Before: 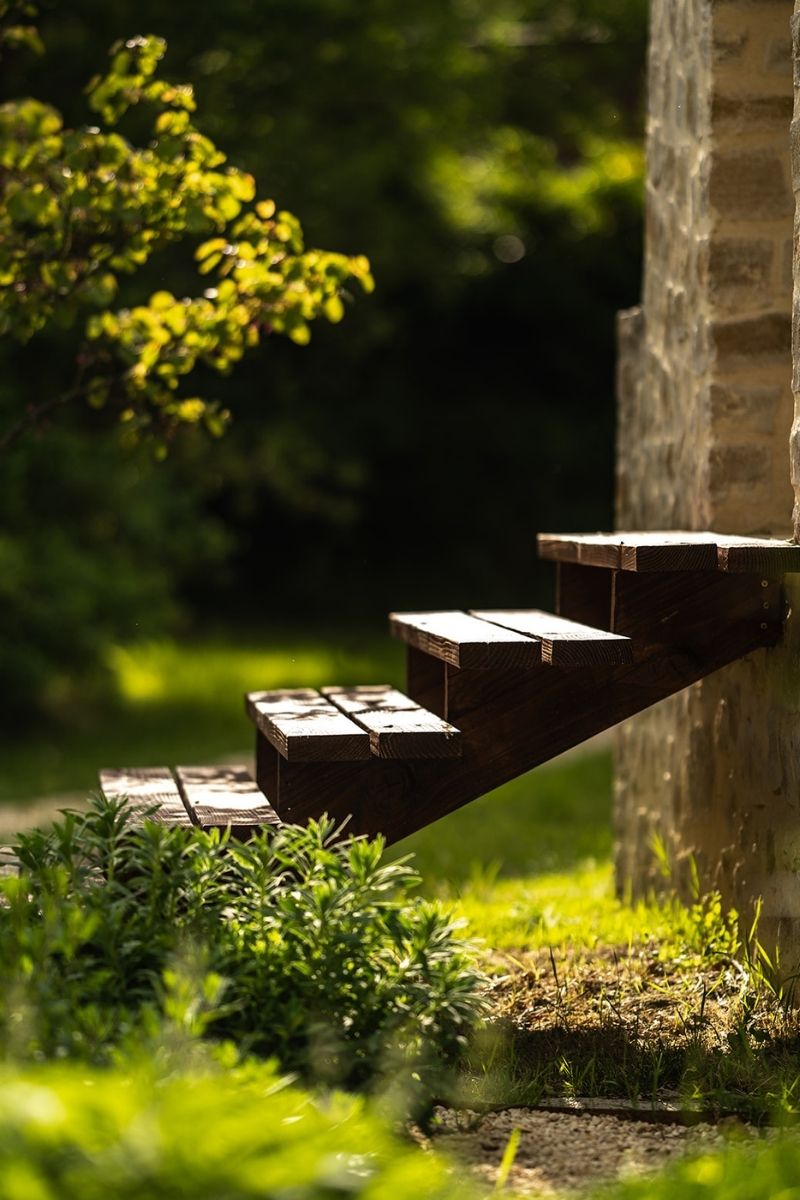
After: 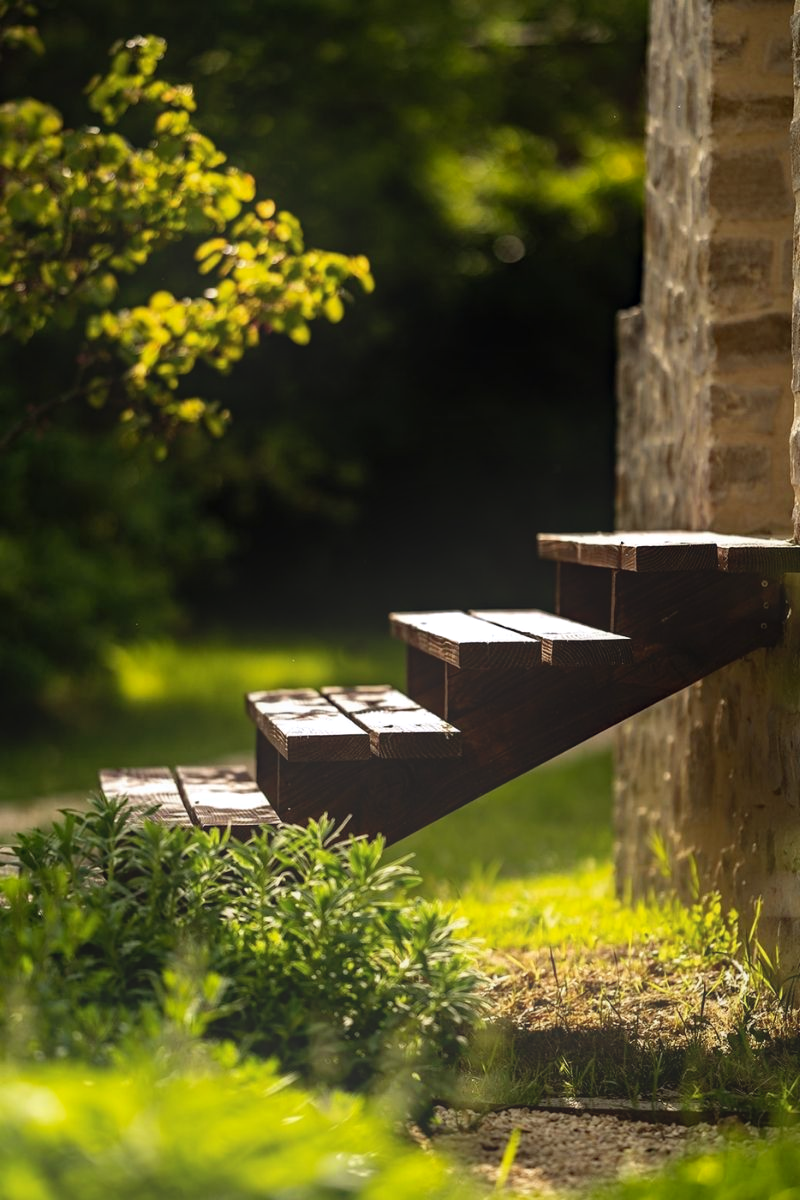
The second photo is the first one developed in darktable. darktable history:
shadows and highlights: shadows 19.13, highlights -83.41, soften with gaussian
contrast equalizer: octaves 7, y [[0.6 ×6], [0.55 ×6], [0 ×6], [0 ×6], [0 ×6]], mix -0.2
haze removal: compatibility mode true, adaptive false
bloom: threshold 82.5%, strength 16.25%
